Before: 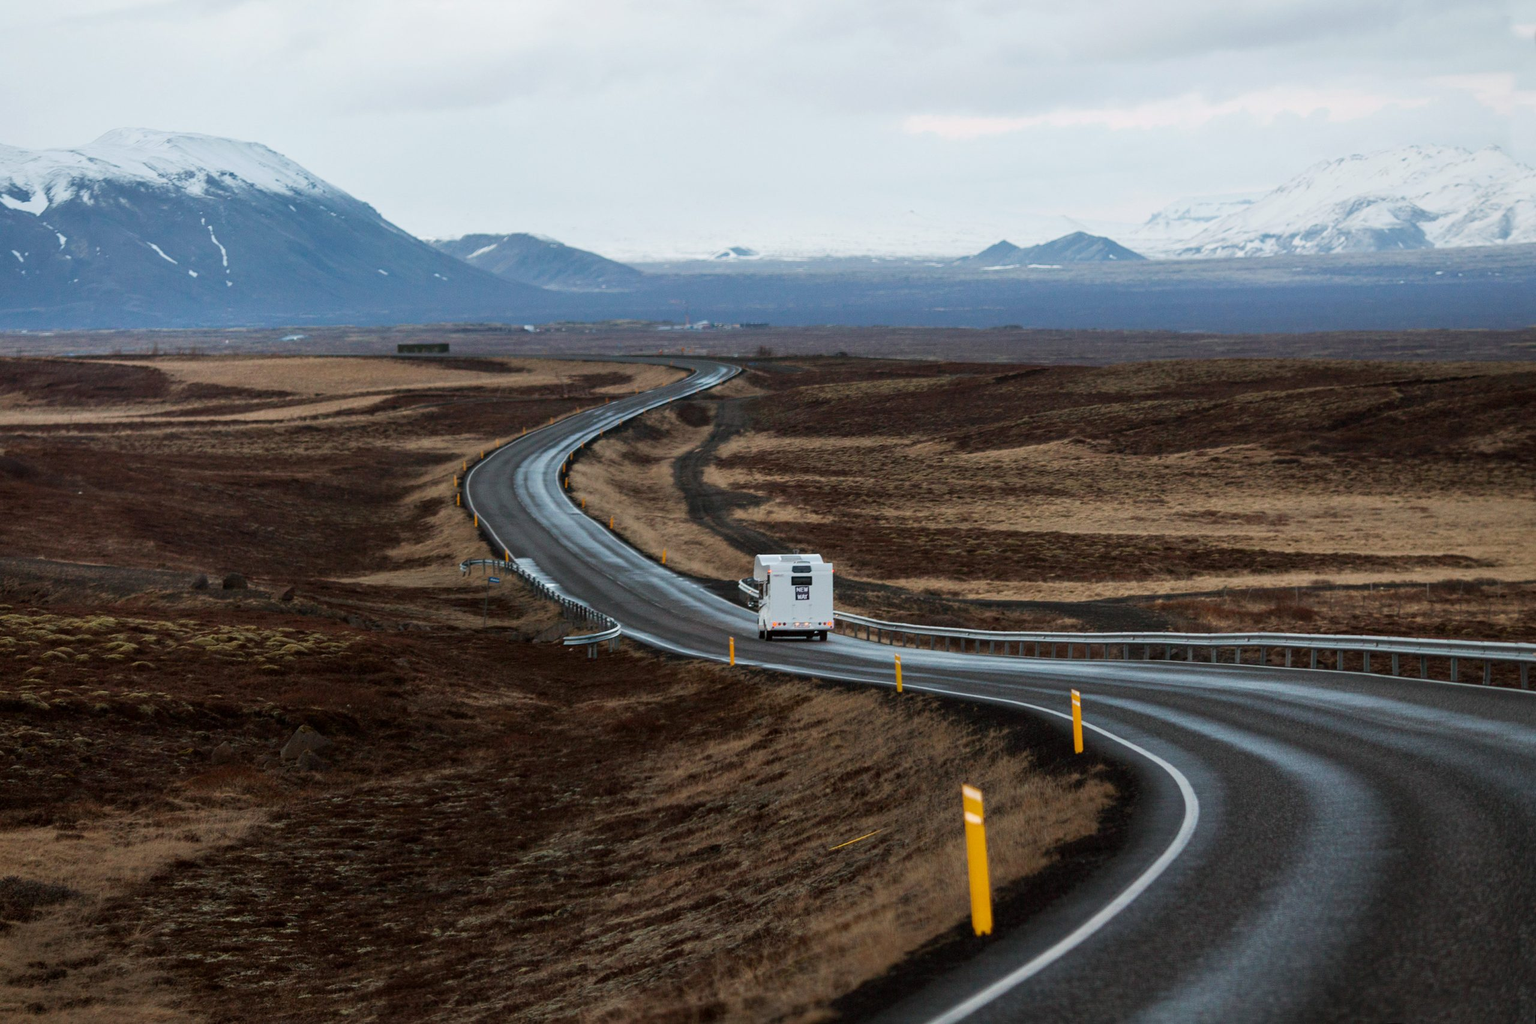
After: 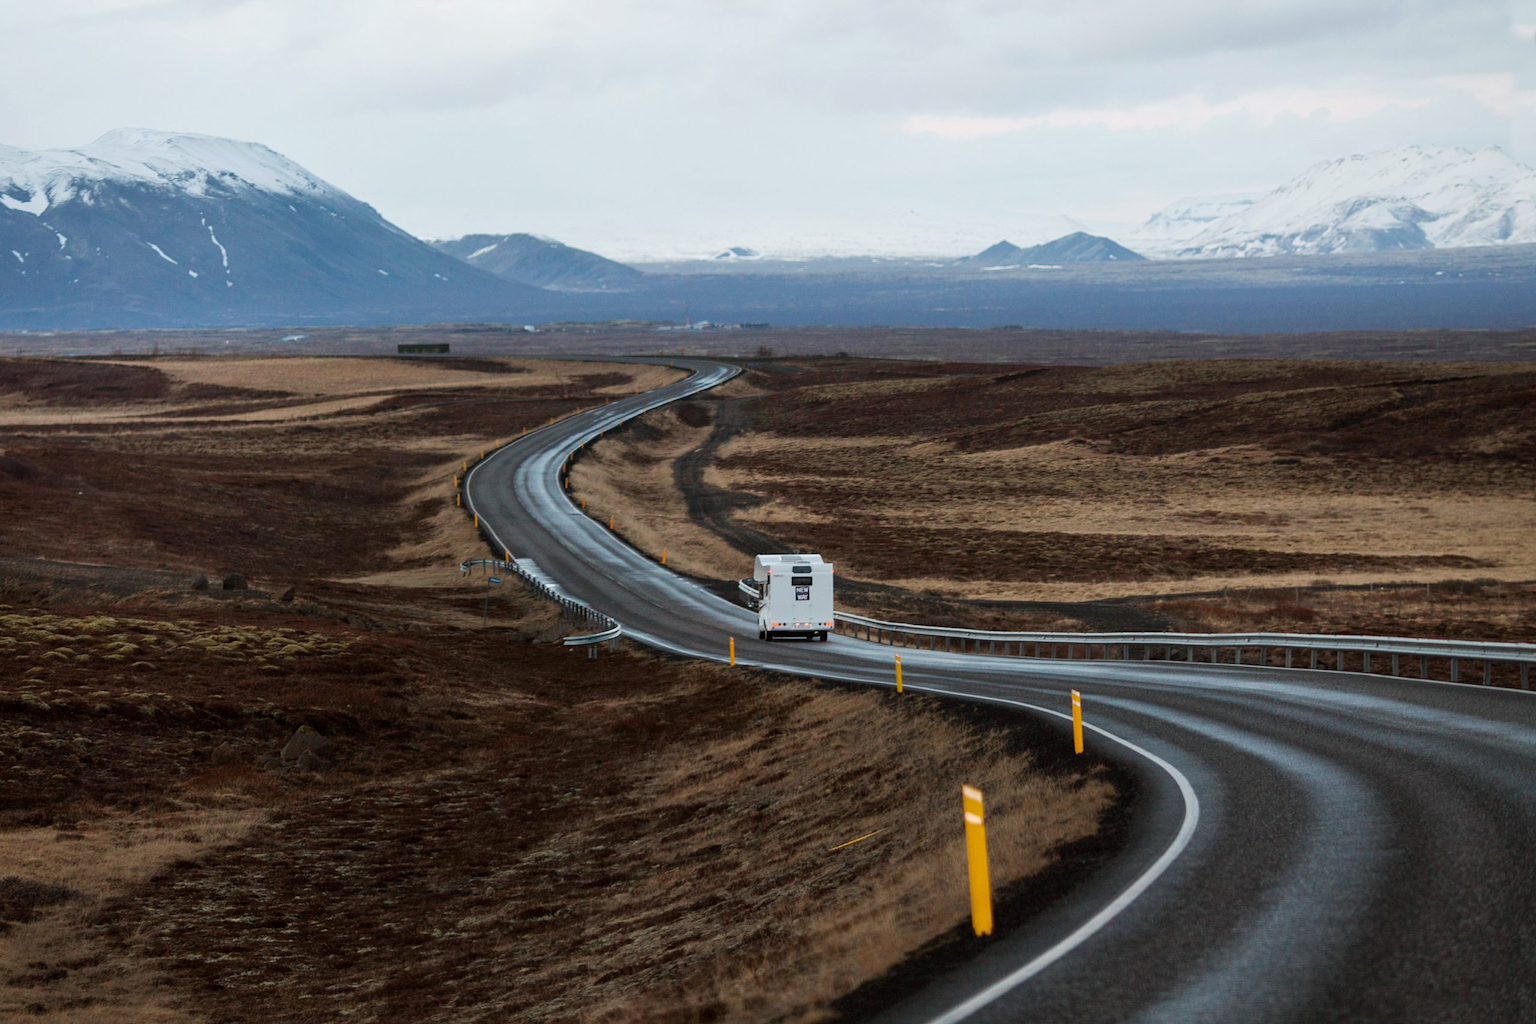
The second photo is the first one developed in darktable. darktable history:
sharpen: radius 2.866, amount 0.864, threshold 47.212
